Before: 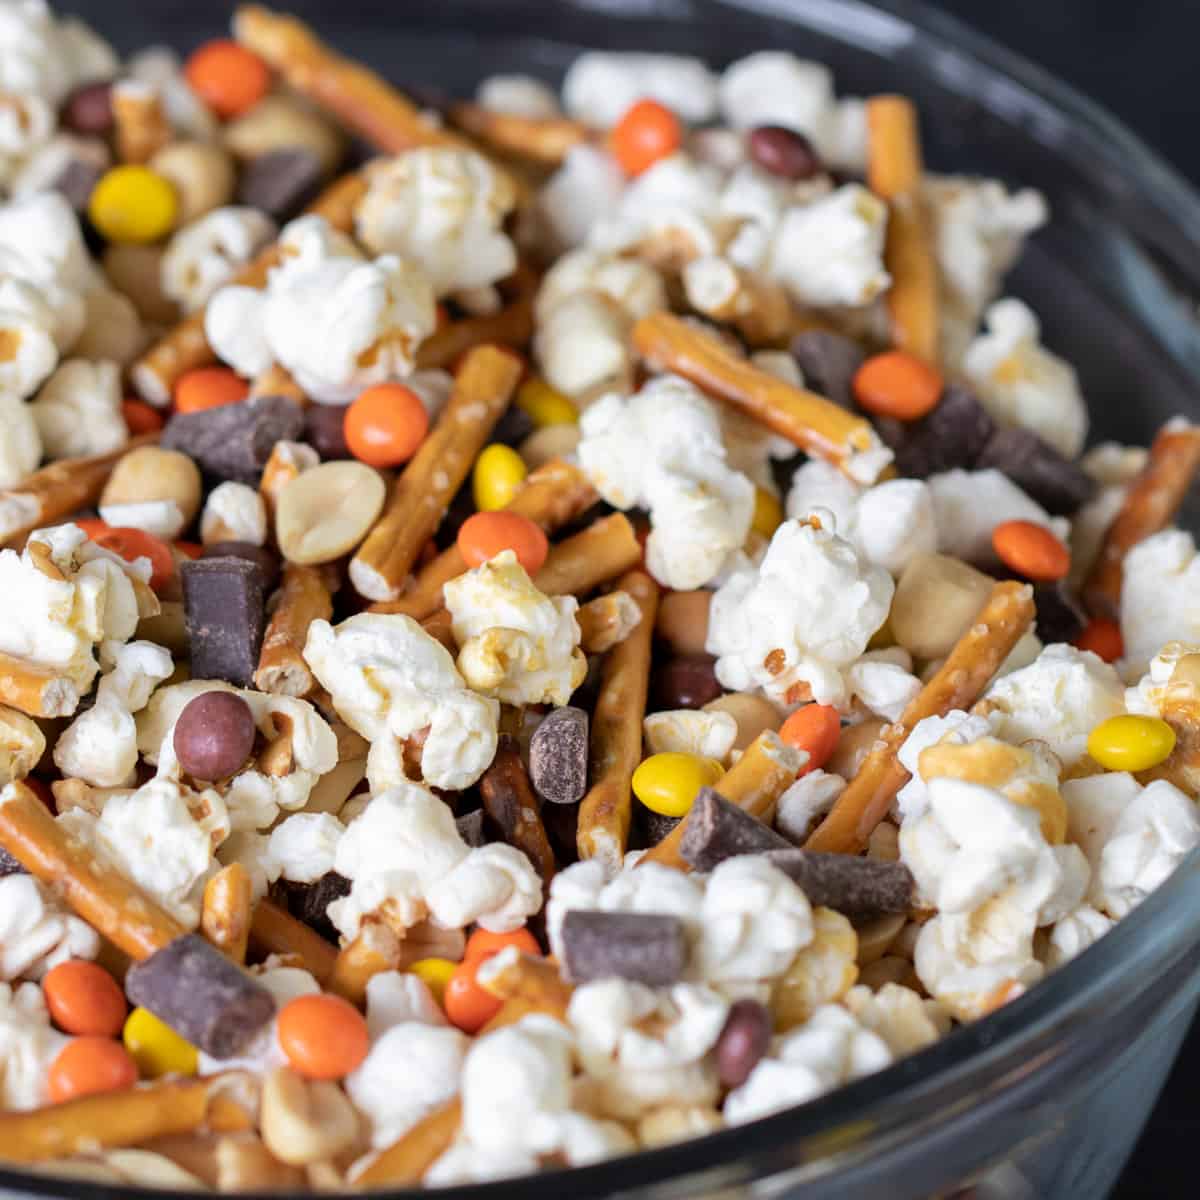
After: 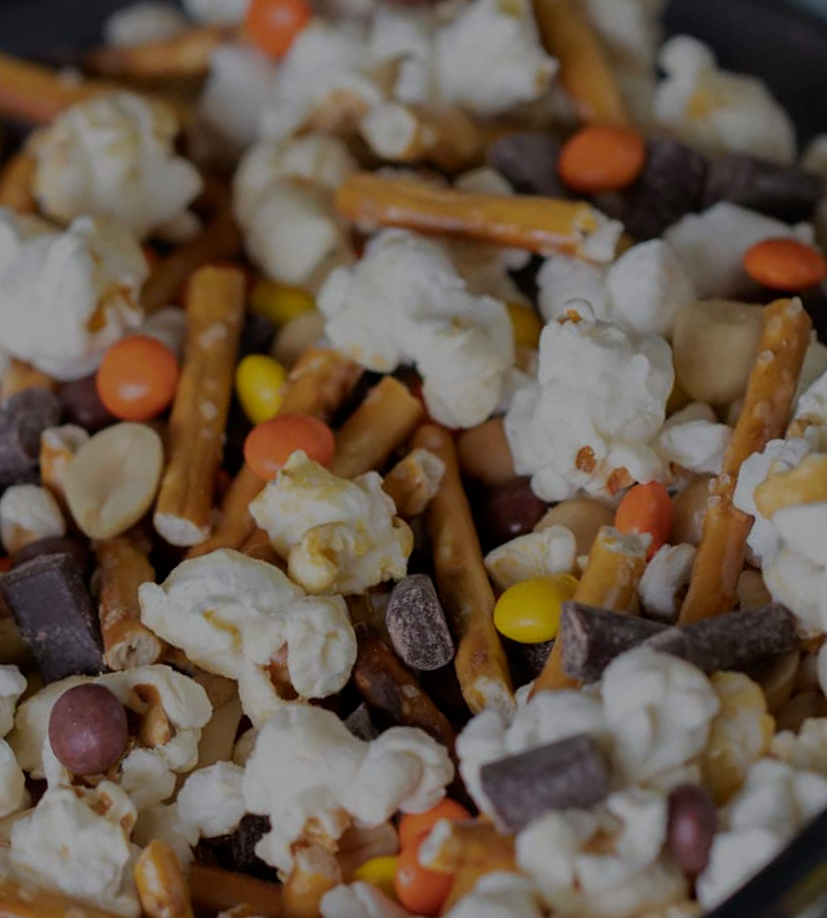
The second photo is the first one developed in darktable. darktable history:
exposure: exposure -1.522 EV, compensate highlight preservation false
crop and rotate: angle 20.92°, left 6.977%, right 3.955%, bottom 1.151%
